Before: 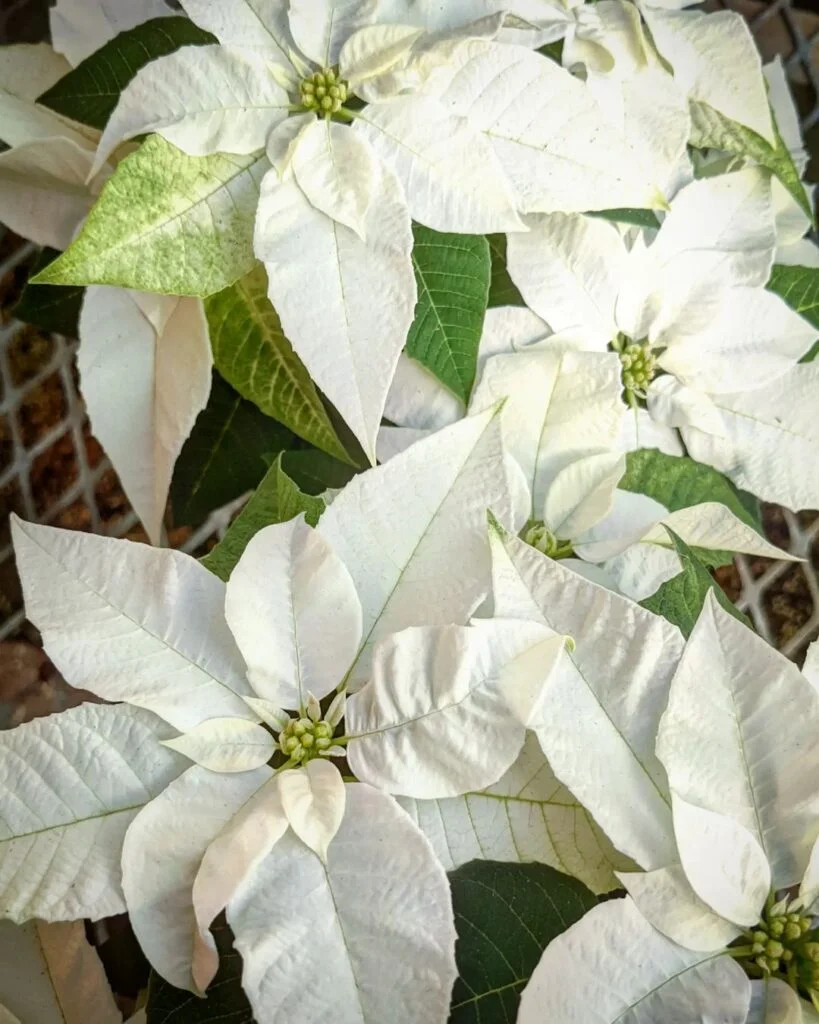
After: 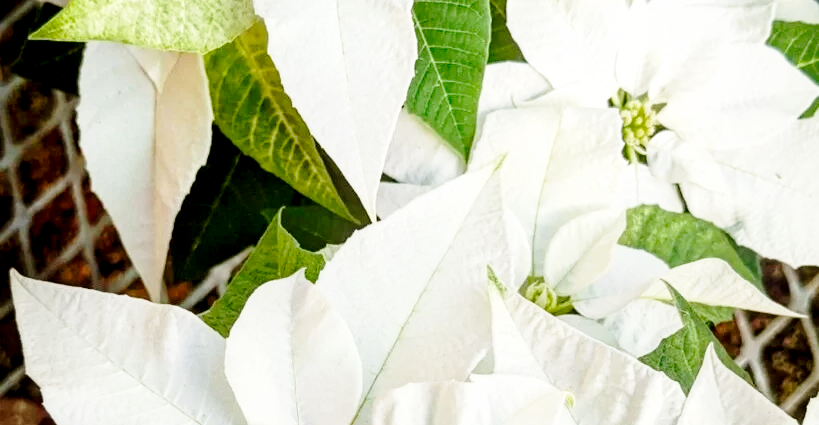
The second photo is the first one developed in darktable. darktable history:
crop and rotate: top 23.88%, bottom 34.55%
base curve: curves: ch0 [(0, 0) (0.028, 0.03) (0.121, 0.232) (0.46, 0.748) (0.859, 0.968) (1, 1)], preserve colors none
exposure: black level correction 0.01, exposure 0.015 EV, compensate highlight preservation false
